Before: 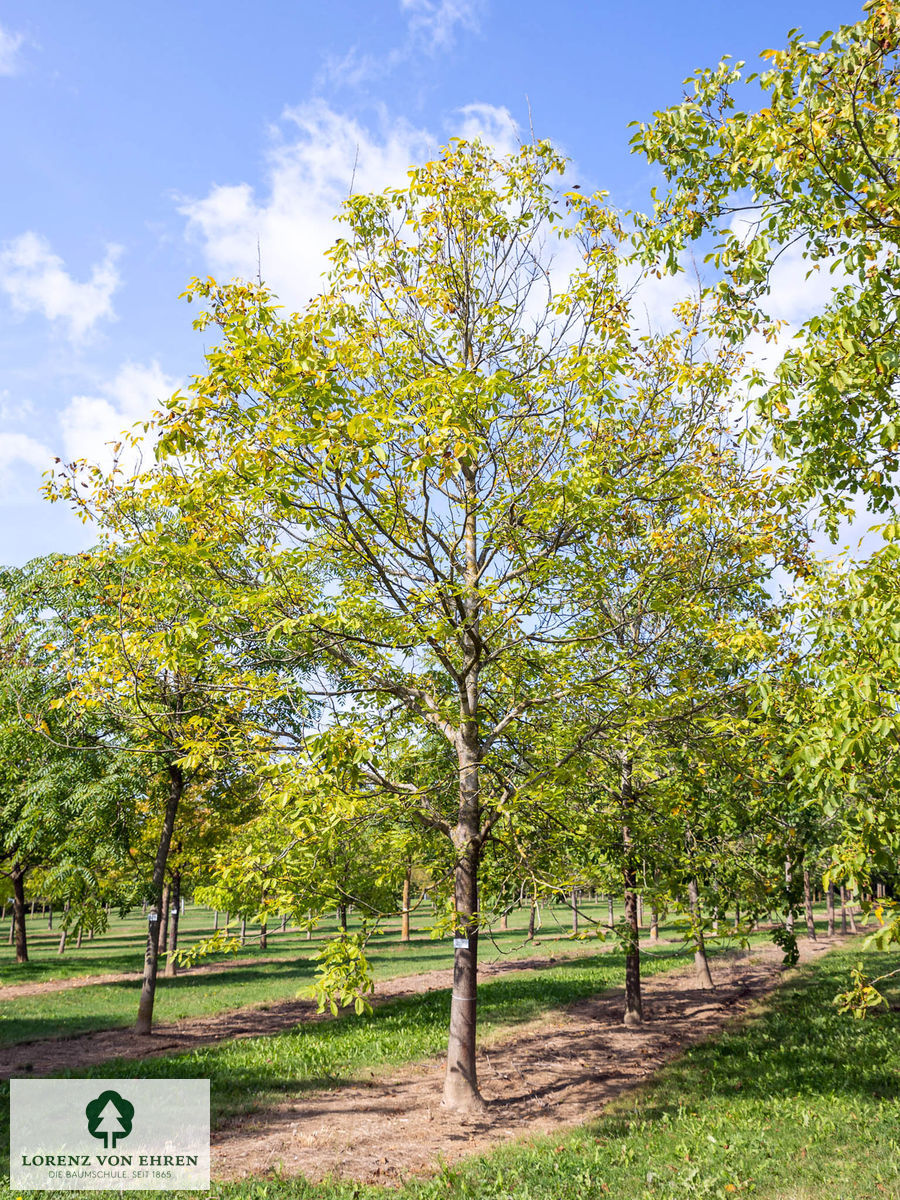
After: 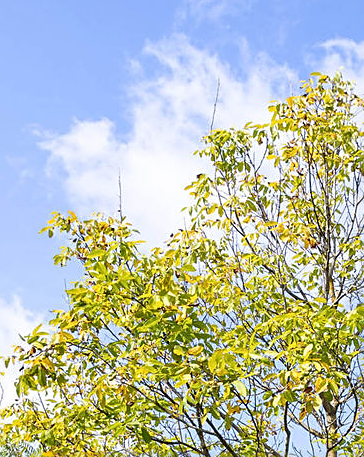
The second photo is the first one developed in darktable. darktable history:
crop: left 15.549%, top 5.426%, right 43.994%, bottom 56.428%
sharpen: on, module defaults
